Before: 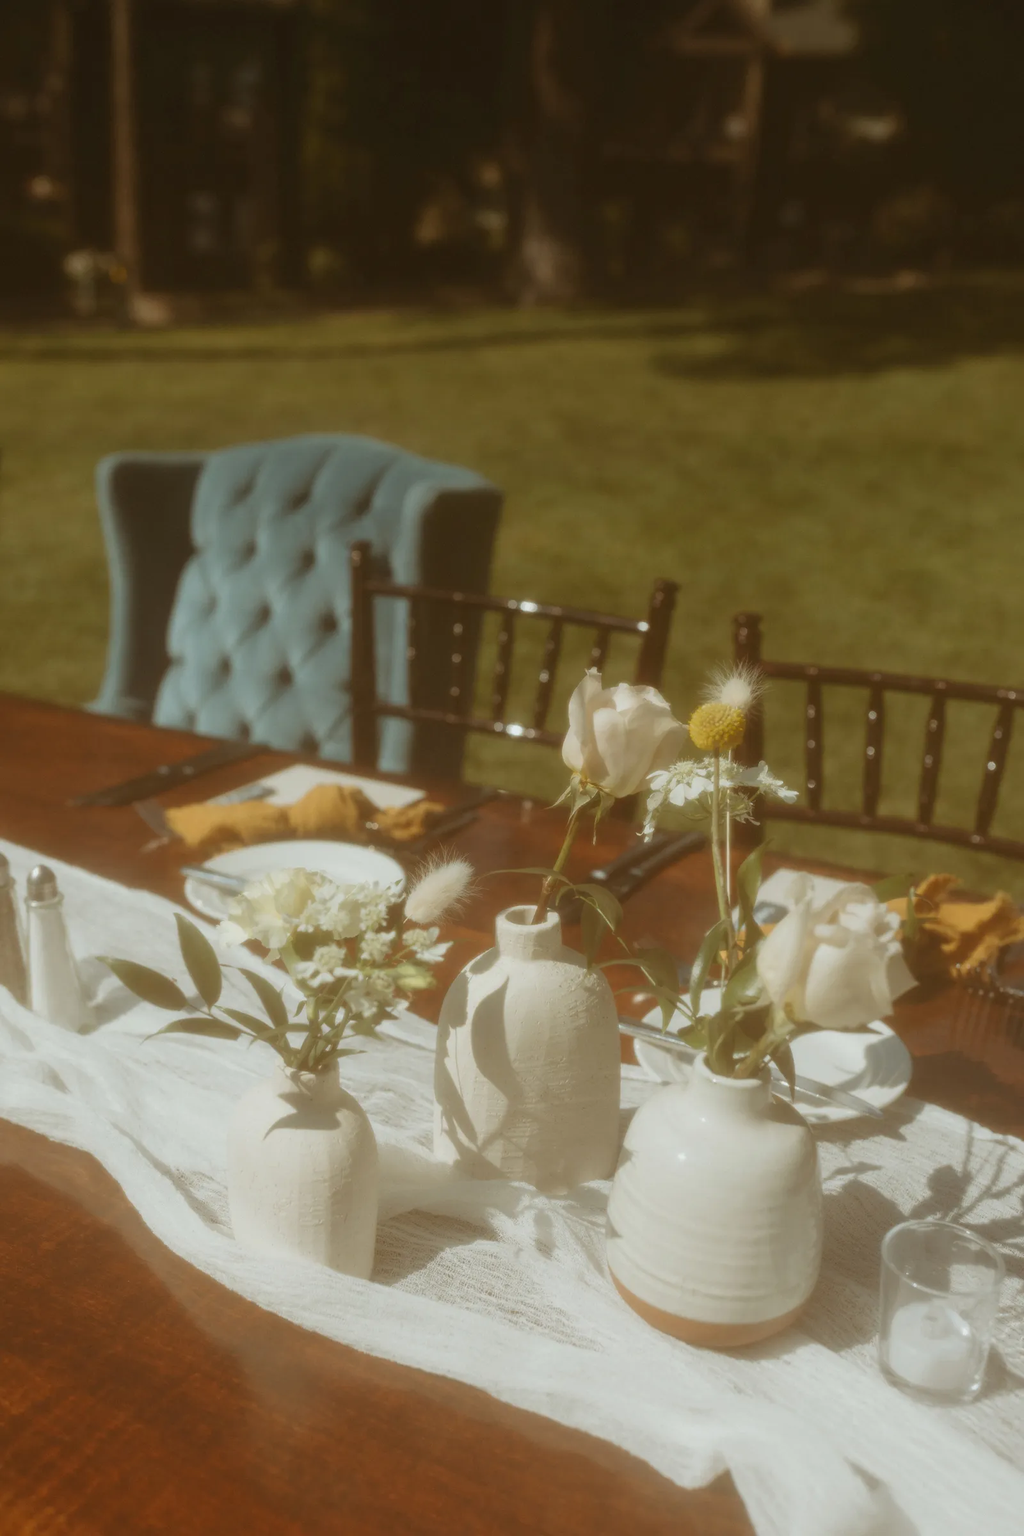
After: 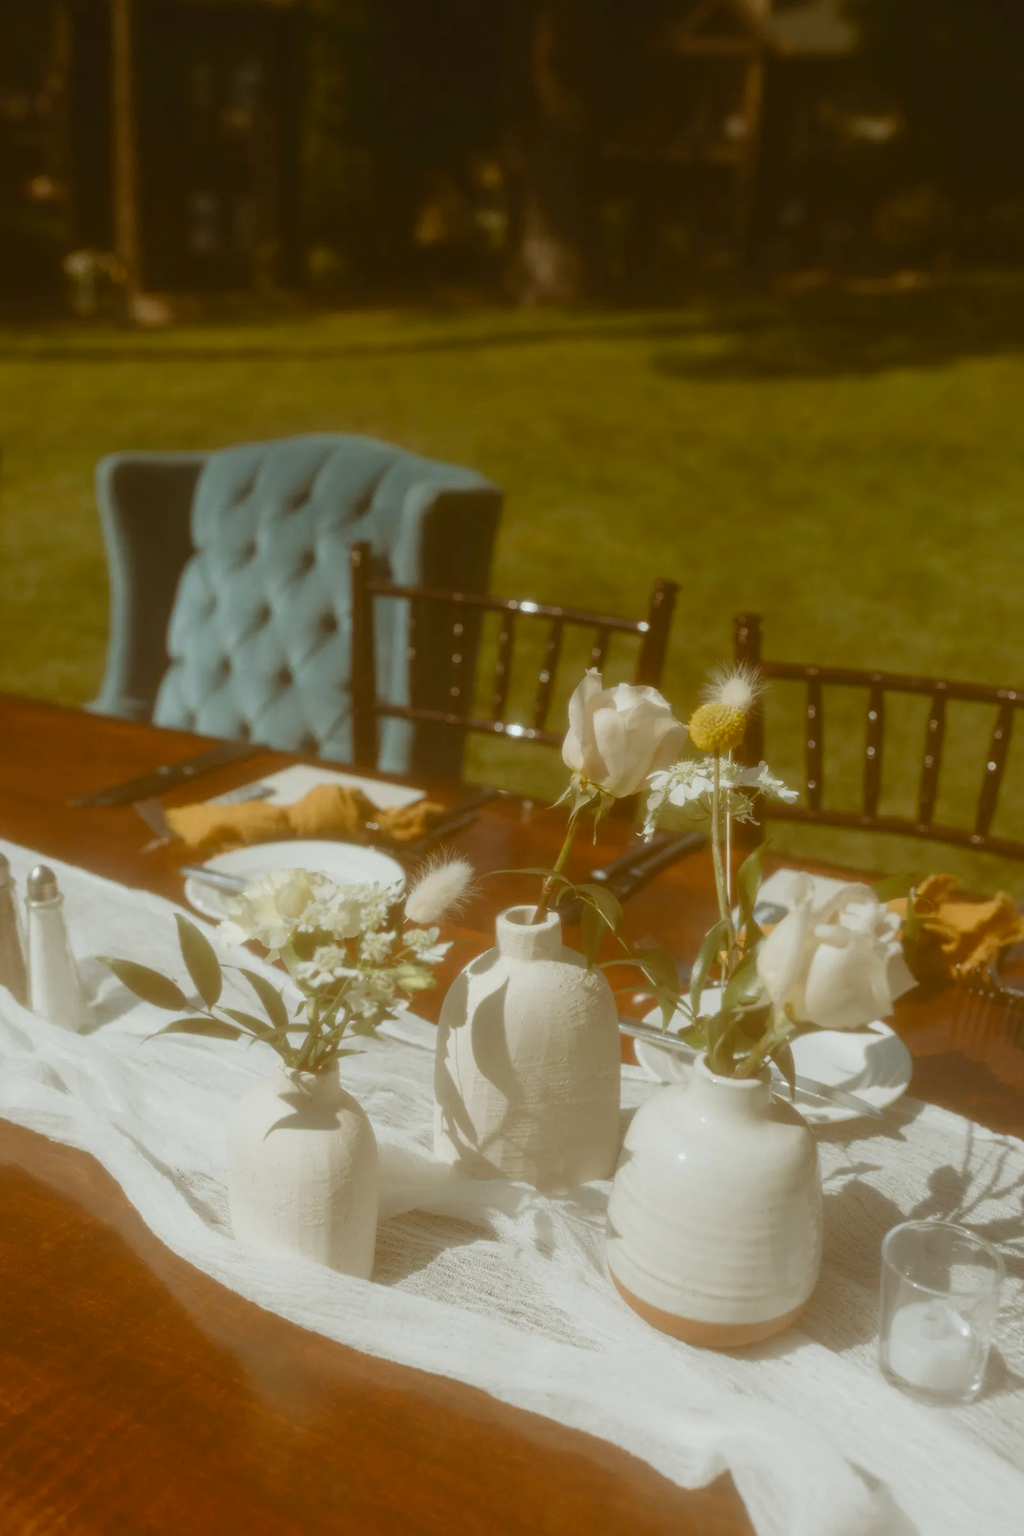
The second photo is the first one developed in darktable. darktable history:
color balance rgb: perceptual saturation grading › global saturation 20%, perceptual saturation grading › highlights -25%, perceptual saturation grading › shadows 25%
white balance: emerald 1
